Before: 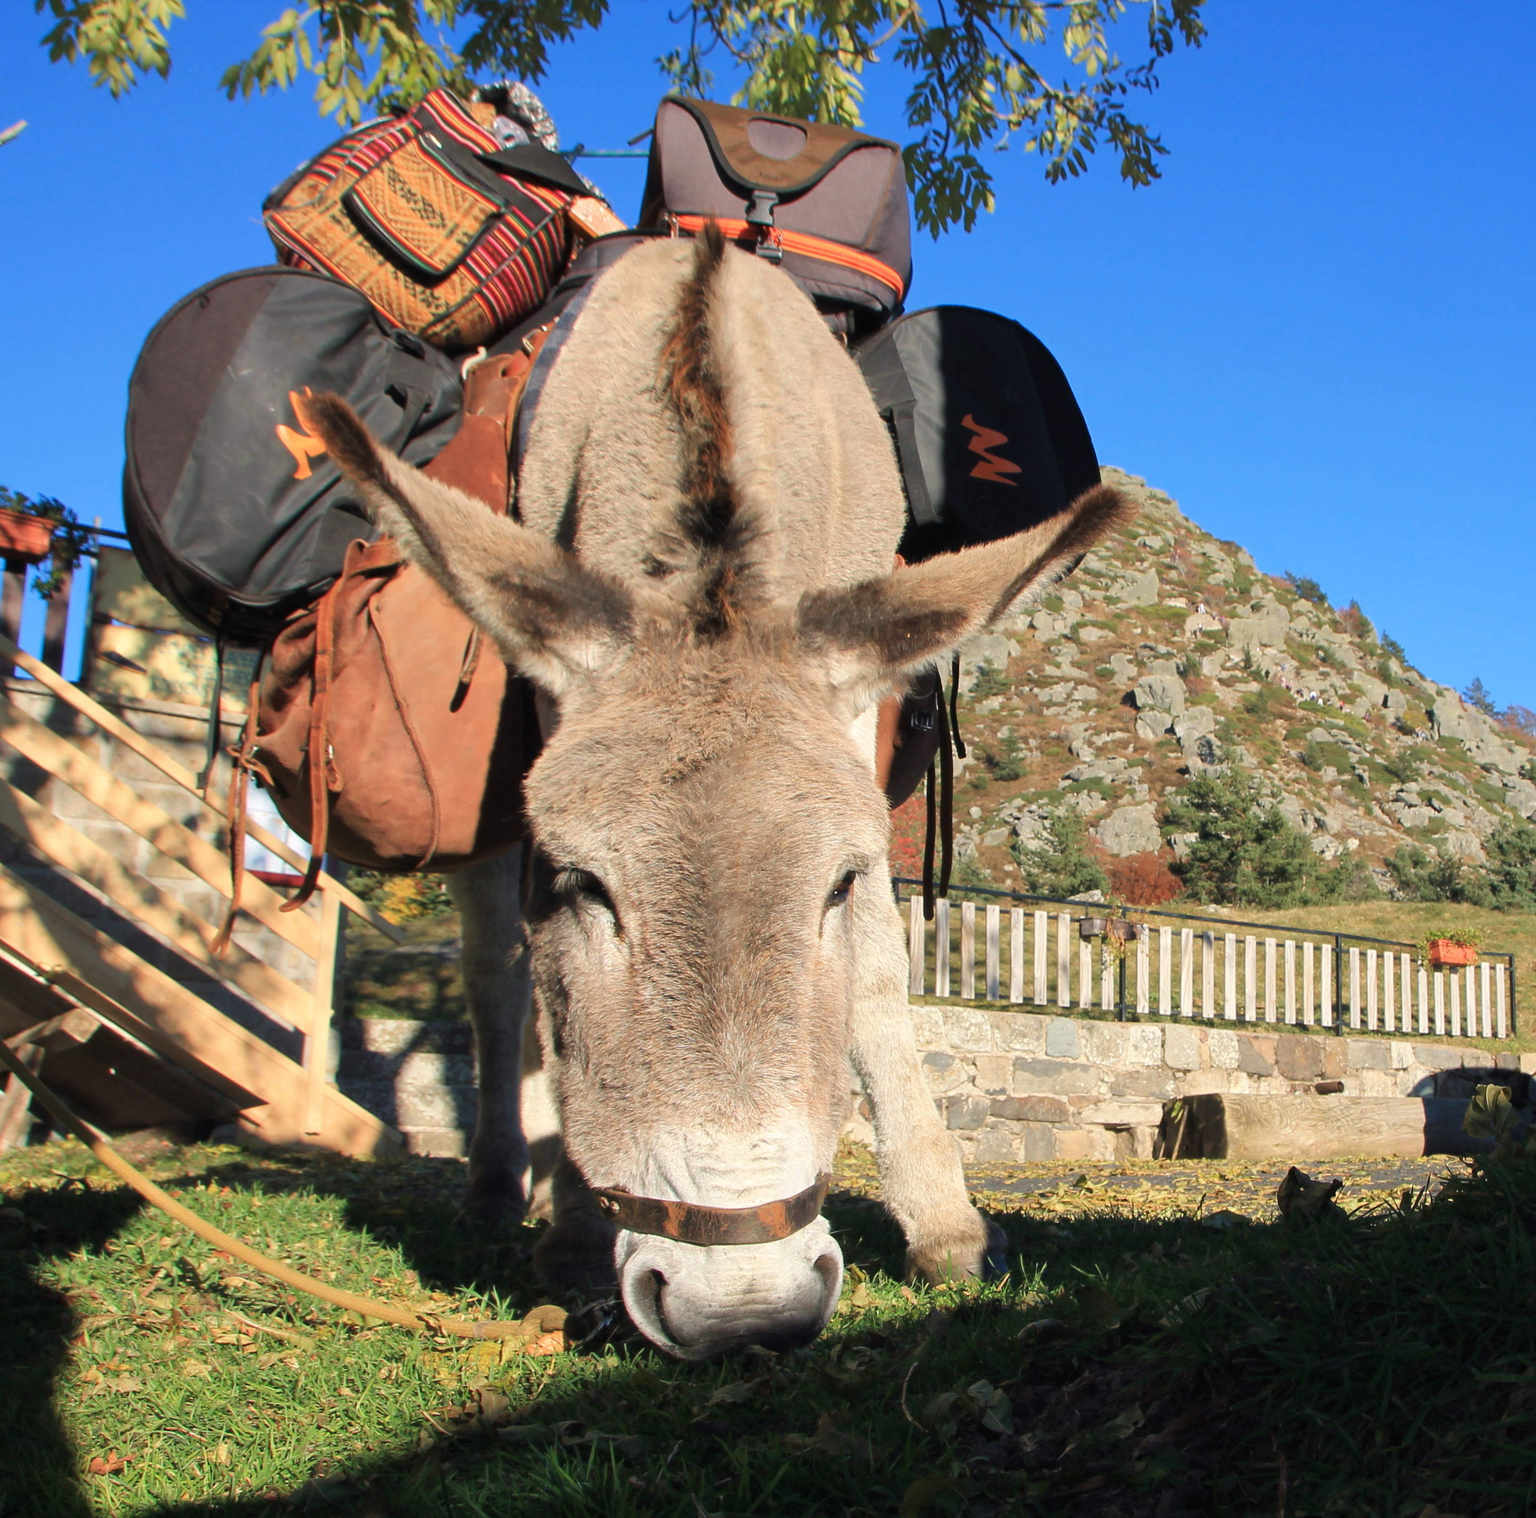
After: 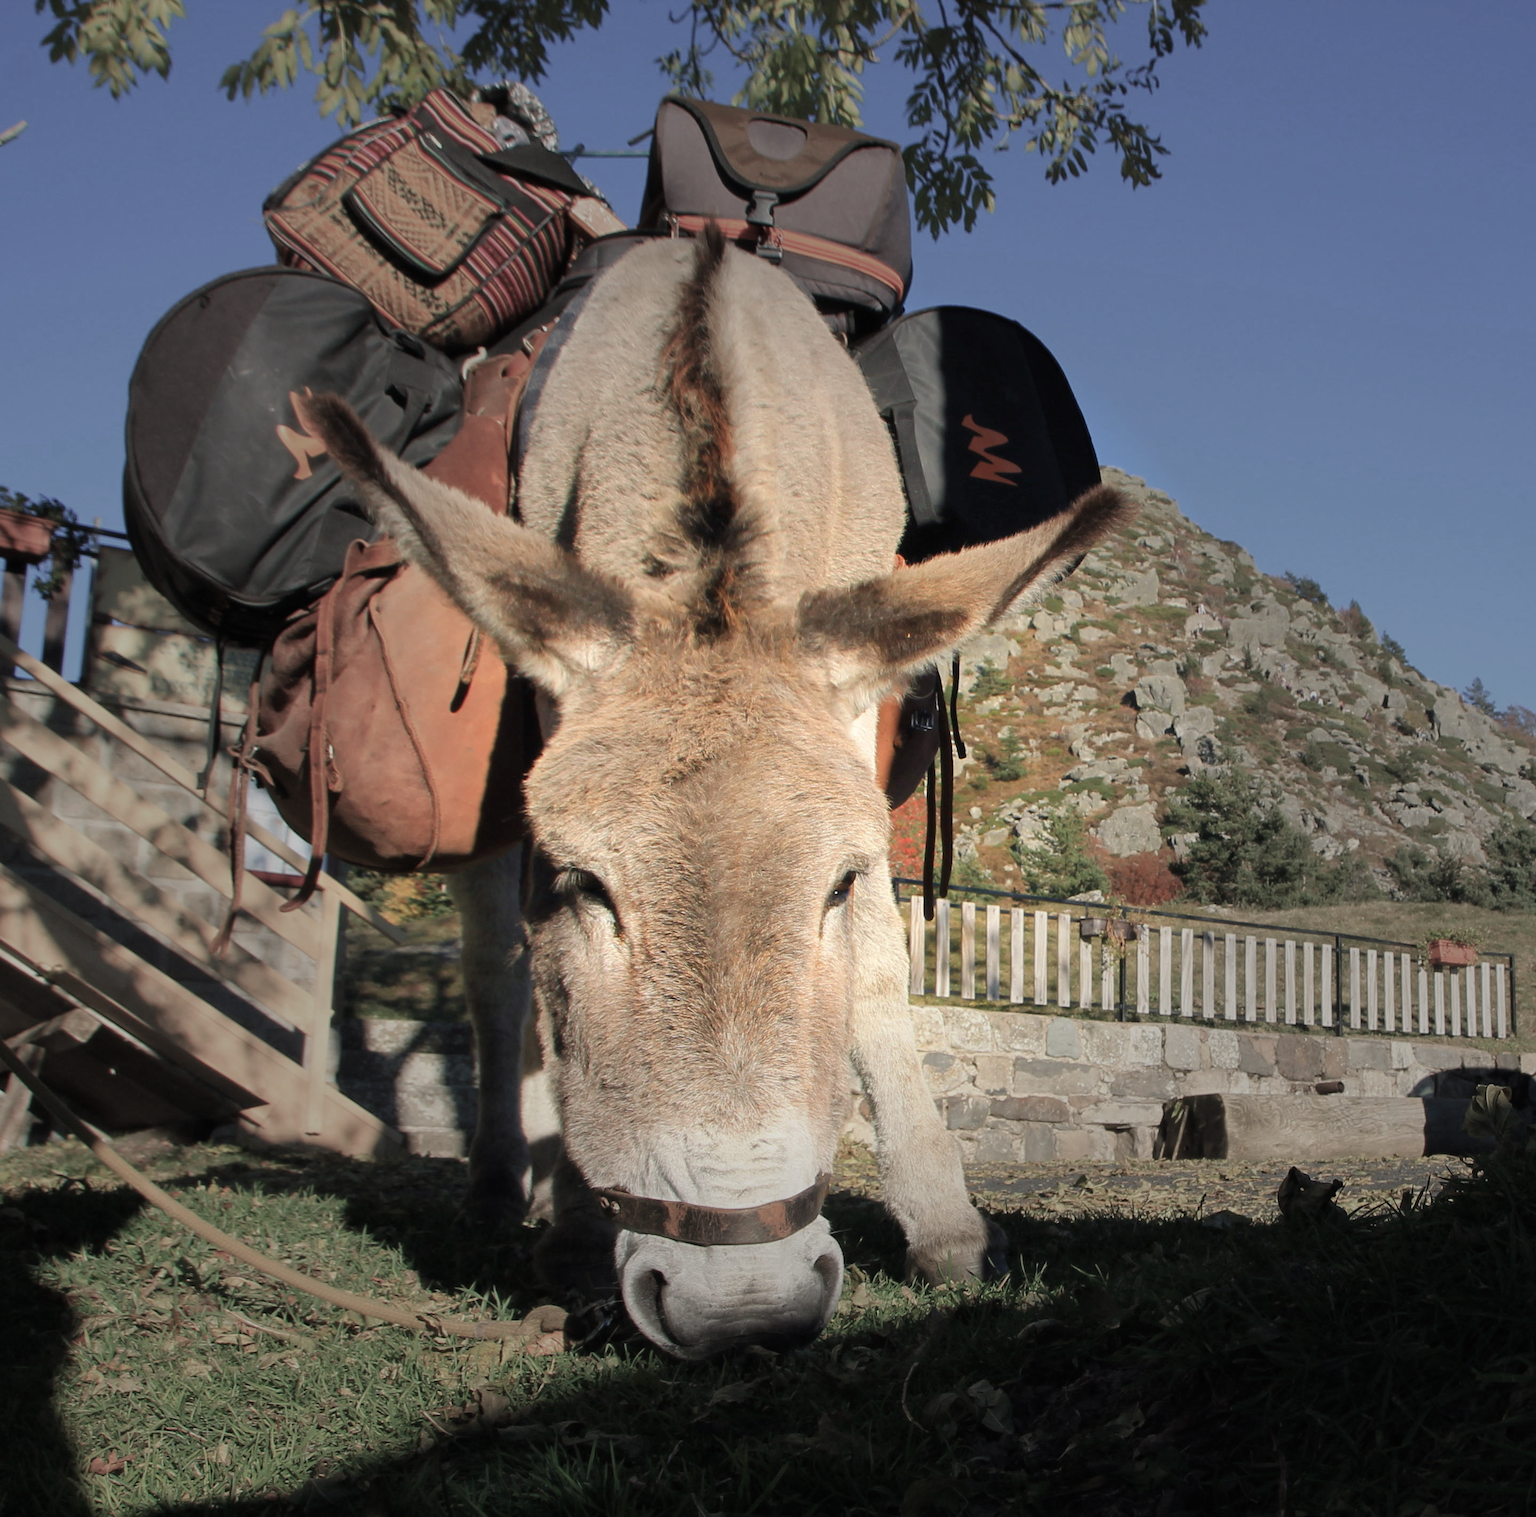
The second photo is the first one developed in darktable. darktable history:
vignetting: fall-off start 30.76%, fall-off radius 34.33%
